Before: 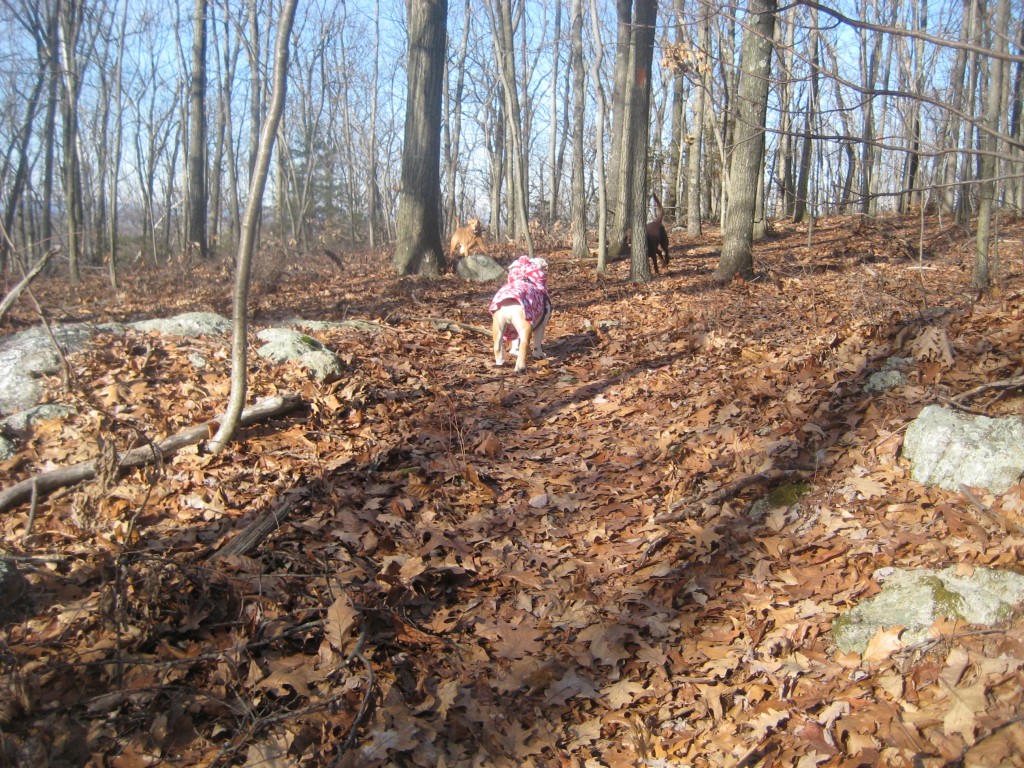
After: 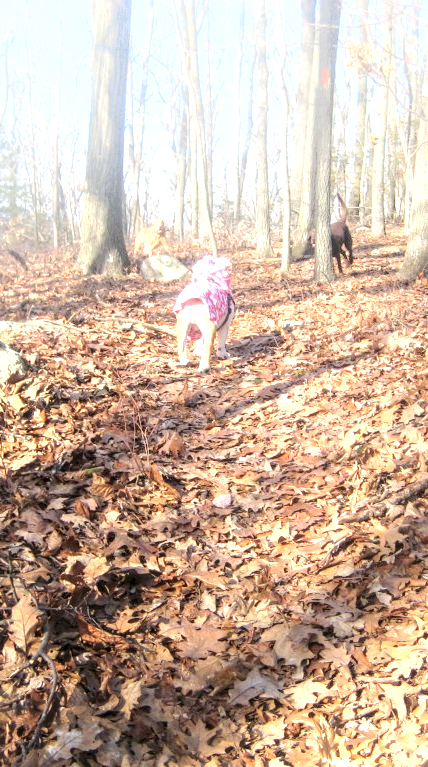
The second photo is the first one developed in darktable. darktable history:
exposure: black level correction 0, exposure 1.2 EV, compensate highlight preservation false
local contrast: highlights 25%, detail 150%
crop: left 30.95%, right 27.165%
shadows and highlights: highlights 71.63, soften with gaussian
